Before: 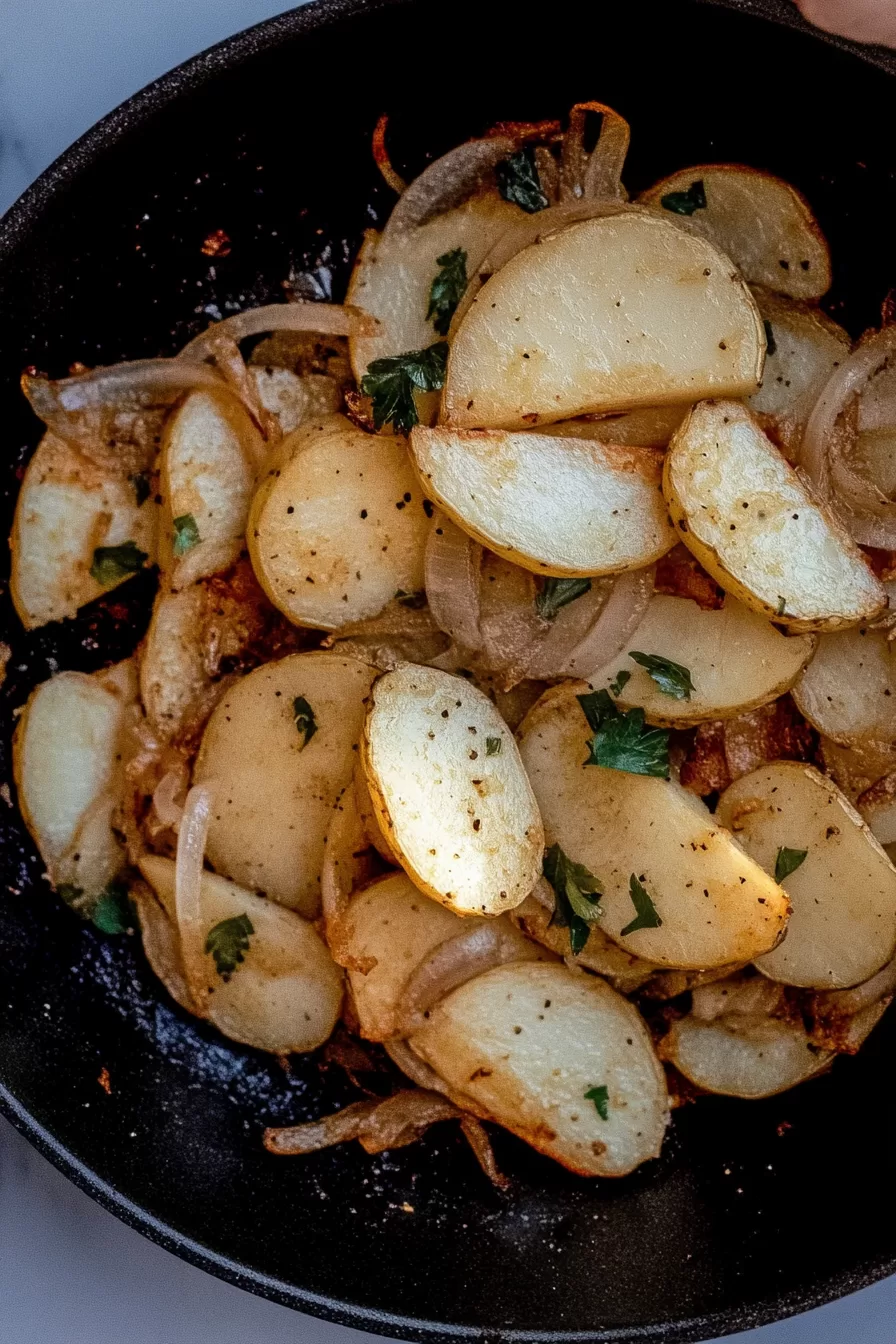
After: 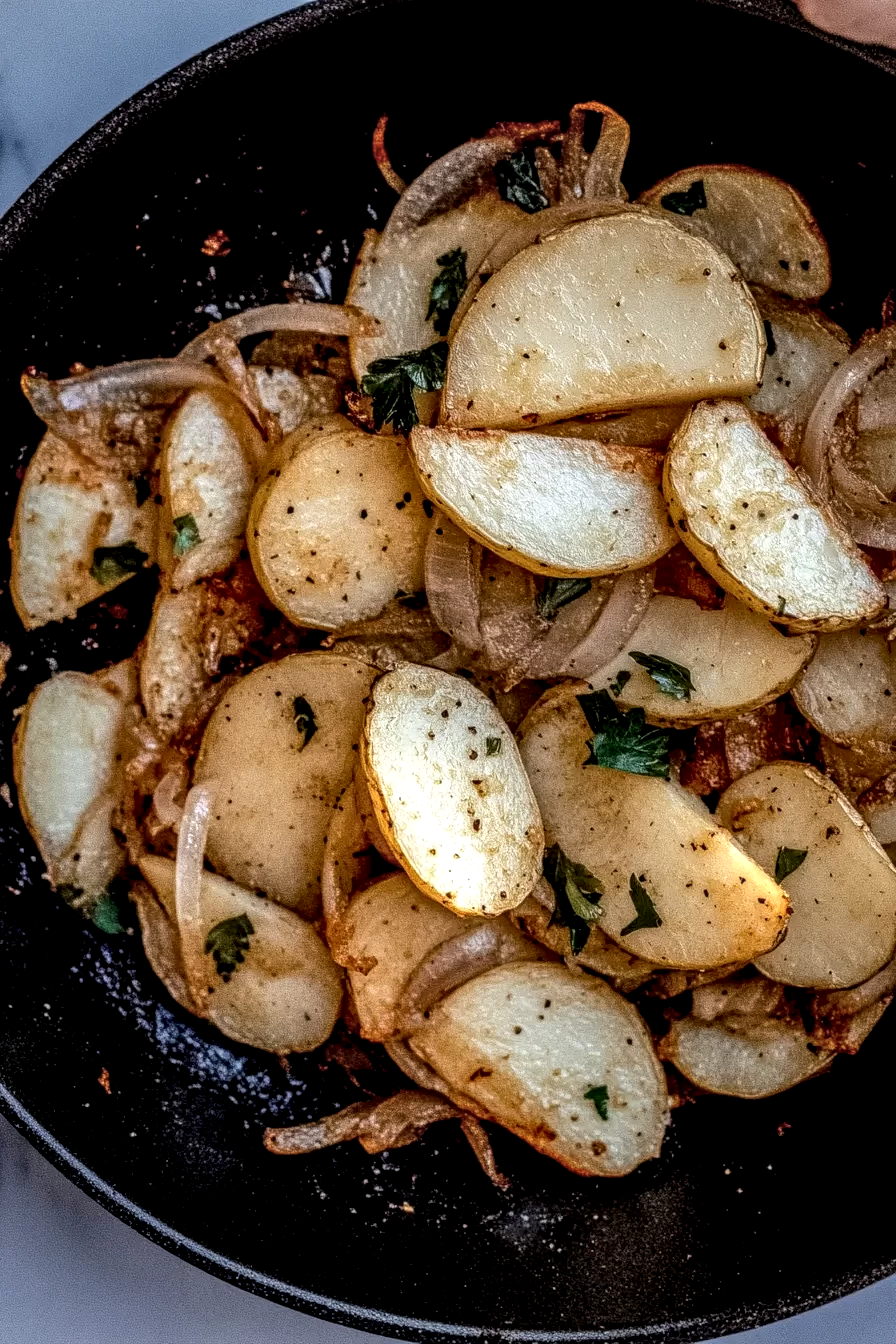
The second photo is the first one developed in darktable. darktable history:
local contrast: highlights 6%, shadows 2%, detail 182%
